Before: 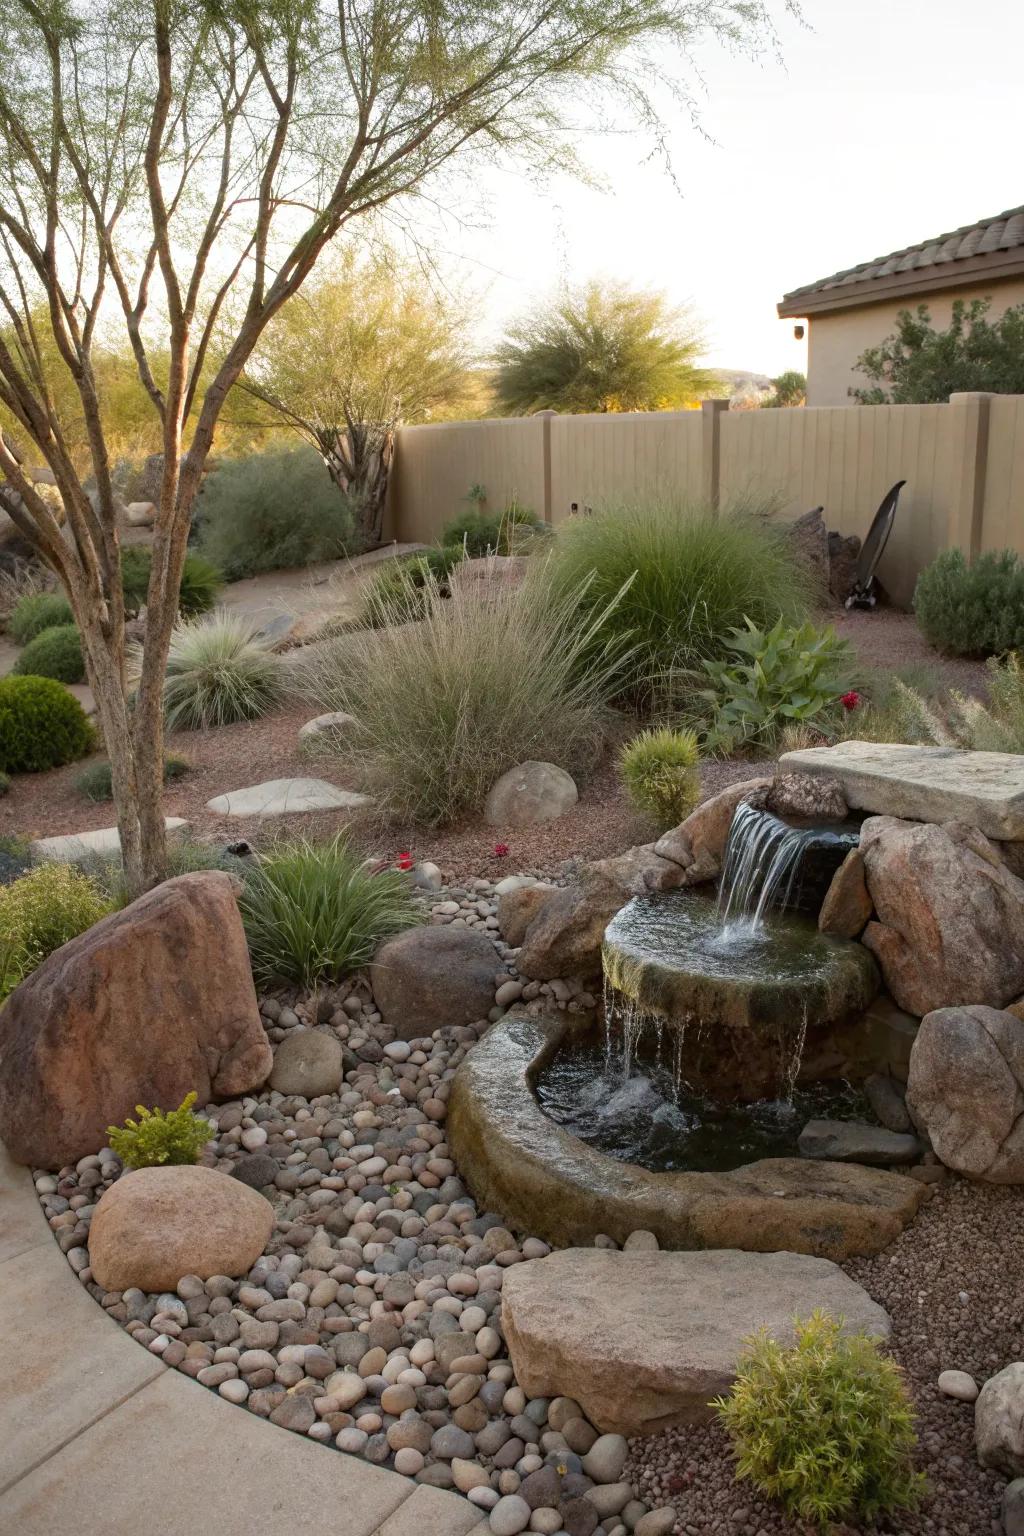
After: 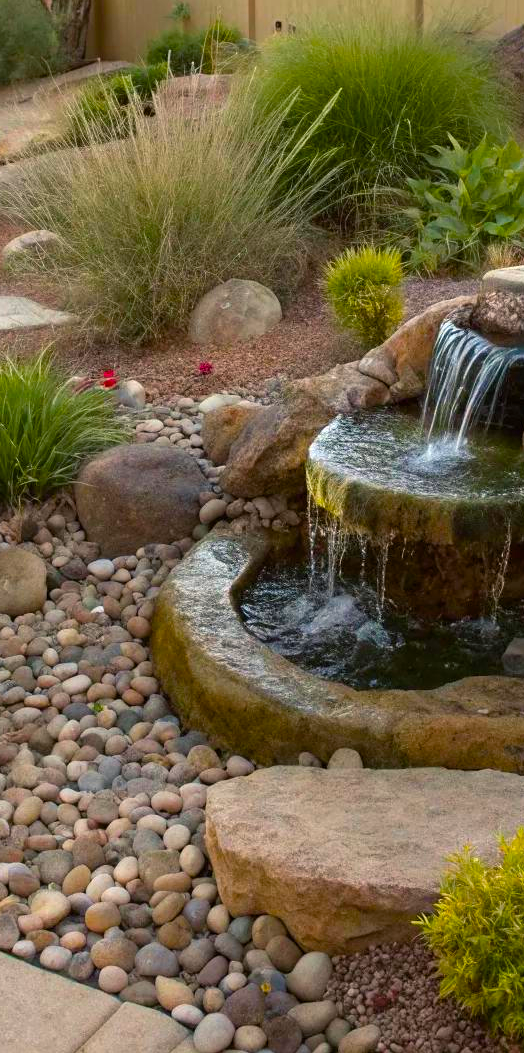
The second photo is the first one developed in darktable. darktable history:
crop and rotate: left 28.999%, top 31.418%, right 19.816%
color balance rgb: shadows lift › chroma 2.013%, shadows lift › hue 248°, perceptual saturation grading › global saturation 29.781%, perceptual brilliance grading › global brilliance 12.407%, global vibrance 40.099%
